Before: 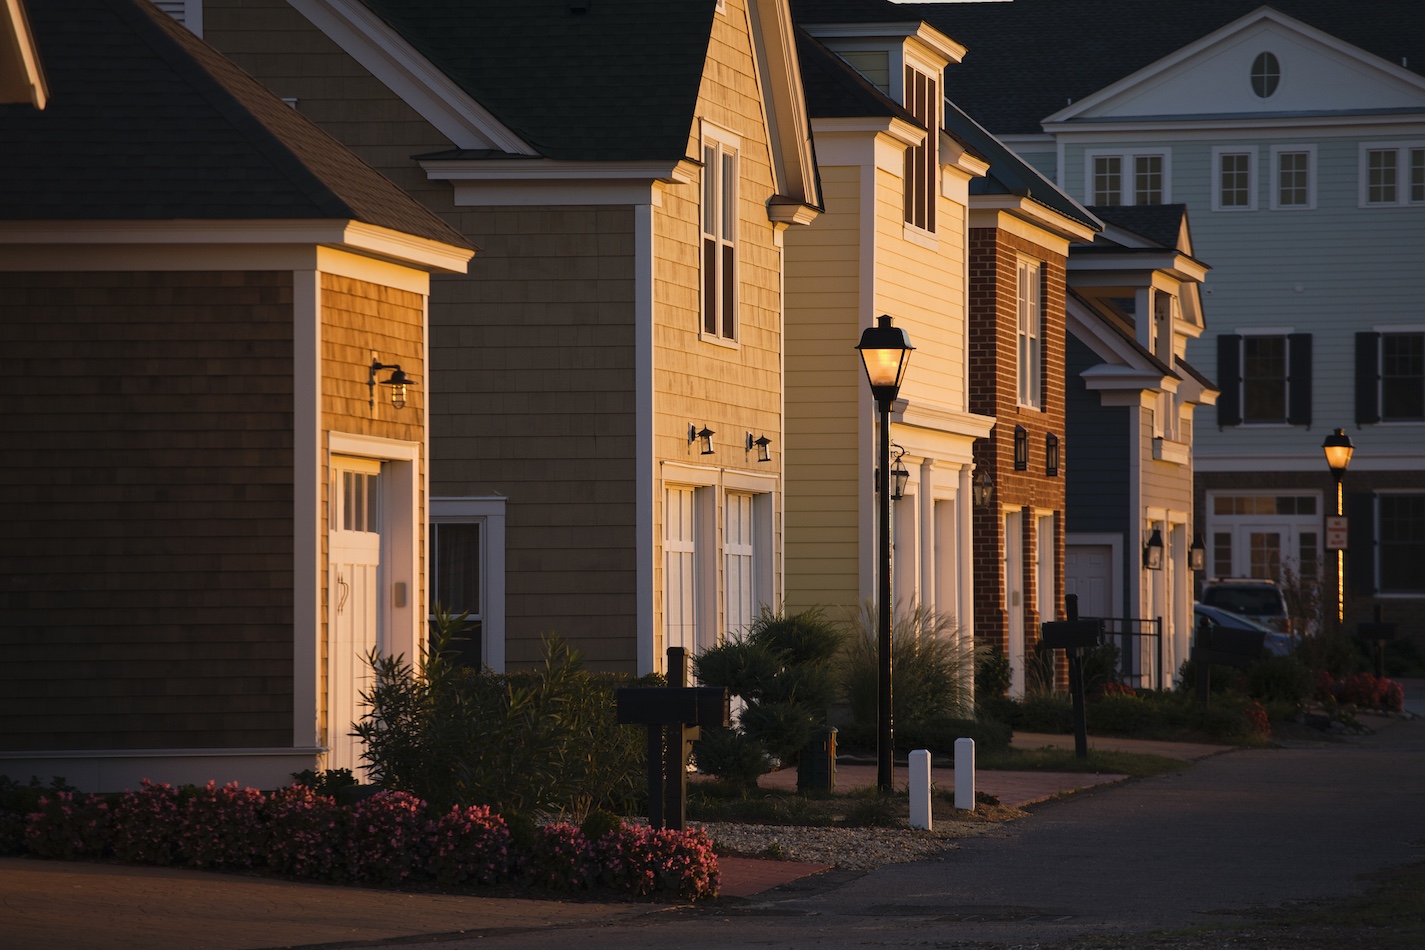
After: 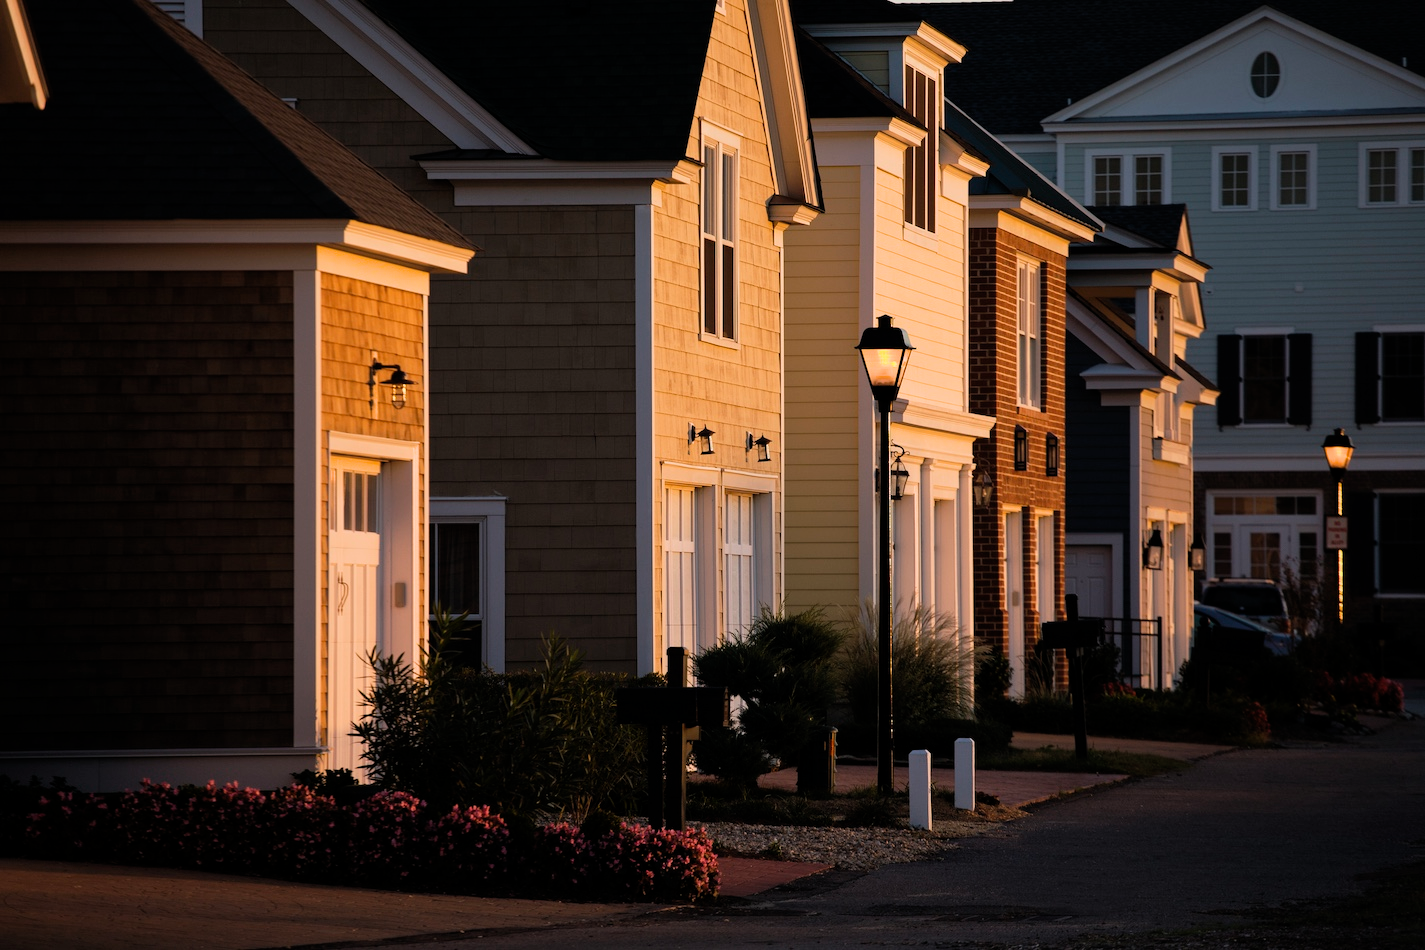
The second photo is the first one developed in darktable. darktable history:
filmic rgb: black relative exposure -12.87 EV, white relative exposure 2.81 EV, target black luminance 0%, hardness 8.62, latitude 70.46%, contrast 1.135, shadows ↔ highlights balance -0.56%
